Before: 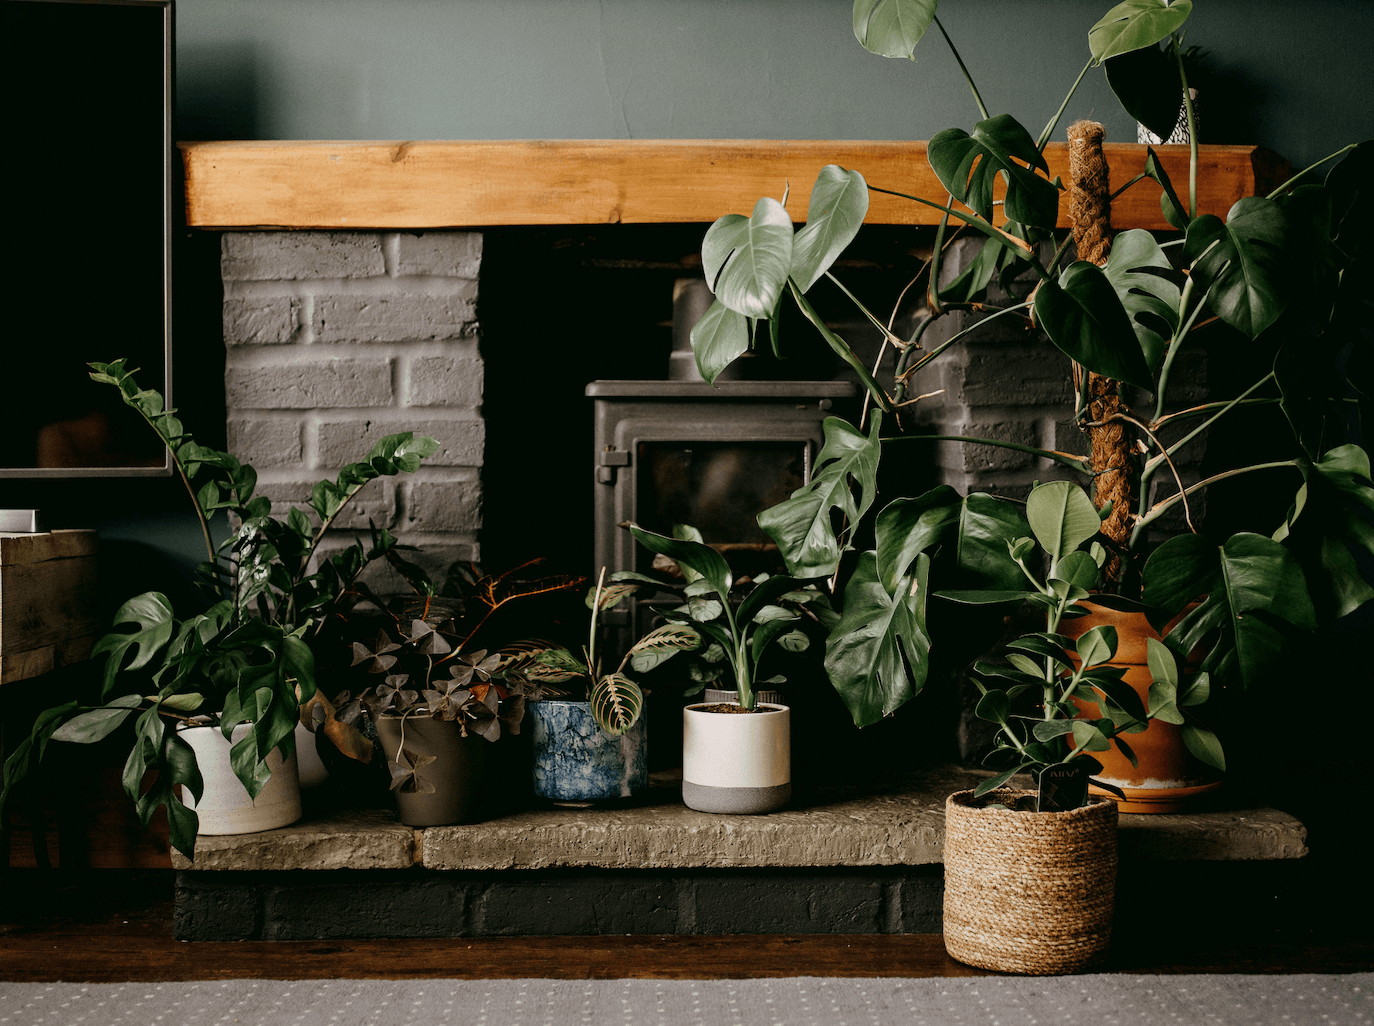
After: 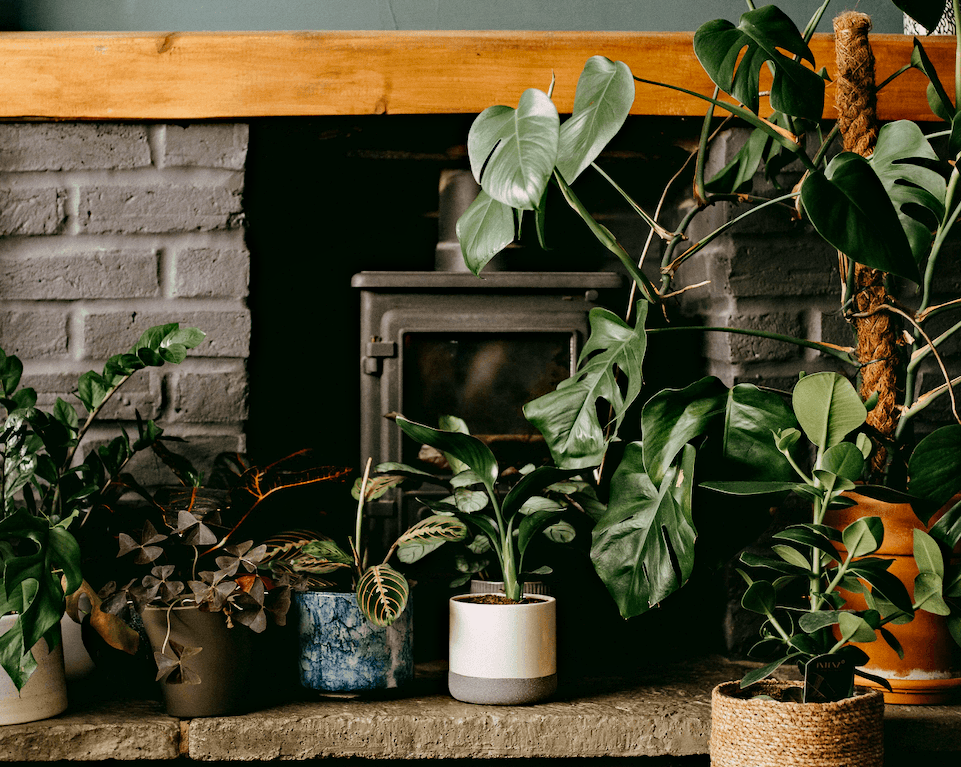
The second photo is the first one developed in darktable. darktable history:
shadows and highlights: radius 171.16, shadows 27, white point adjustment 3.13, highlights -67.95, soften with gaussian
contrast brightness saturation: saturation 0.18
crop and rotate: left 17.046%, top 10.659%, right 12.989%, bottom 14.553%
haze removal: compatibility mode true, adaptive false
